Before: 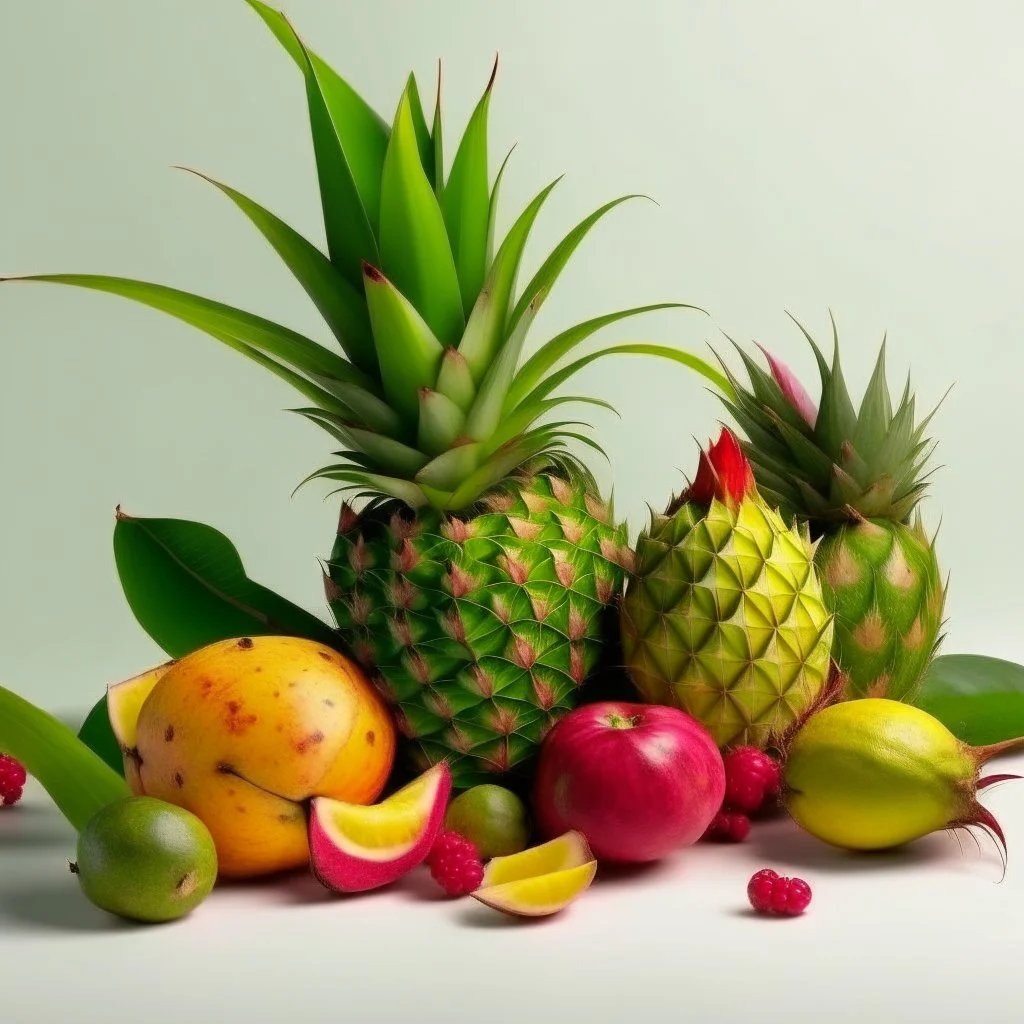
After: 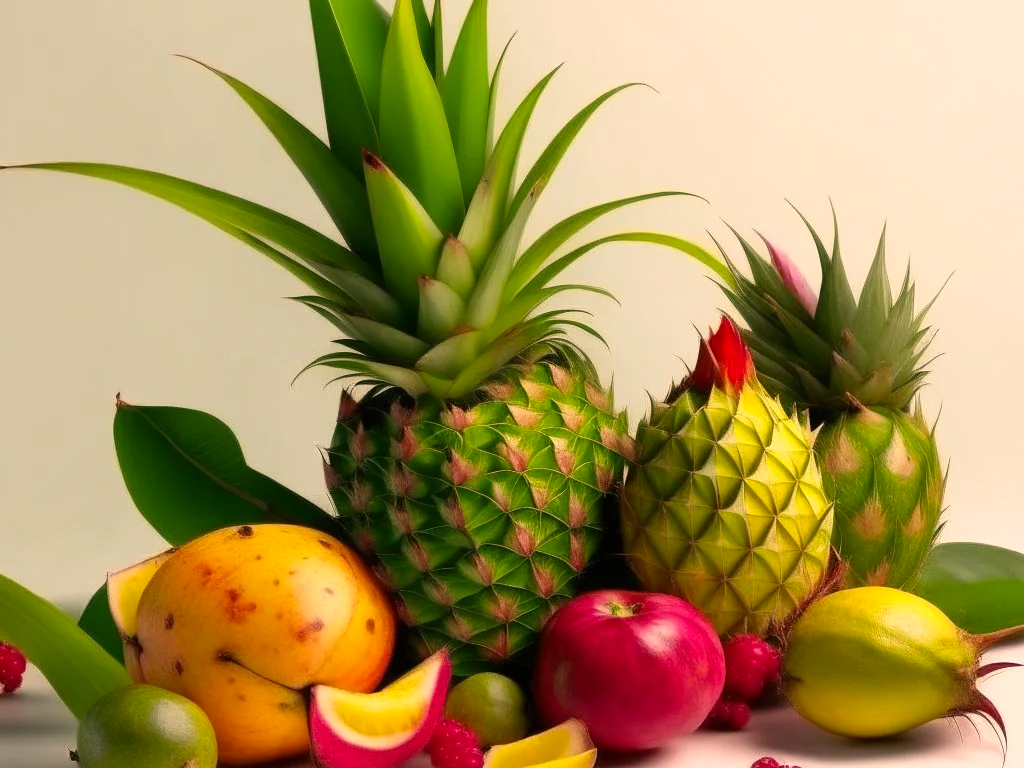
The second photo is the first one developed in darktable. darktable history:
crop: top 11.026%, bottom 13.908%
shadows and highlights: shadows 1.5, highlights 40.9
color correction: highlights a* 11.72, highlights b* 11.98
